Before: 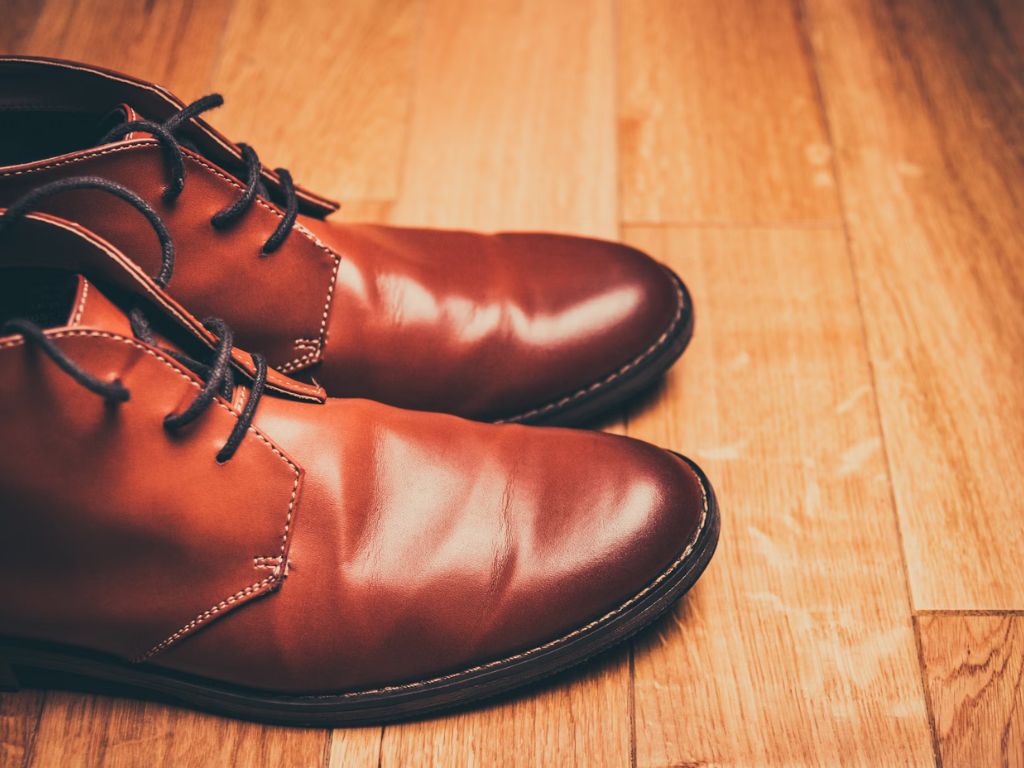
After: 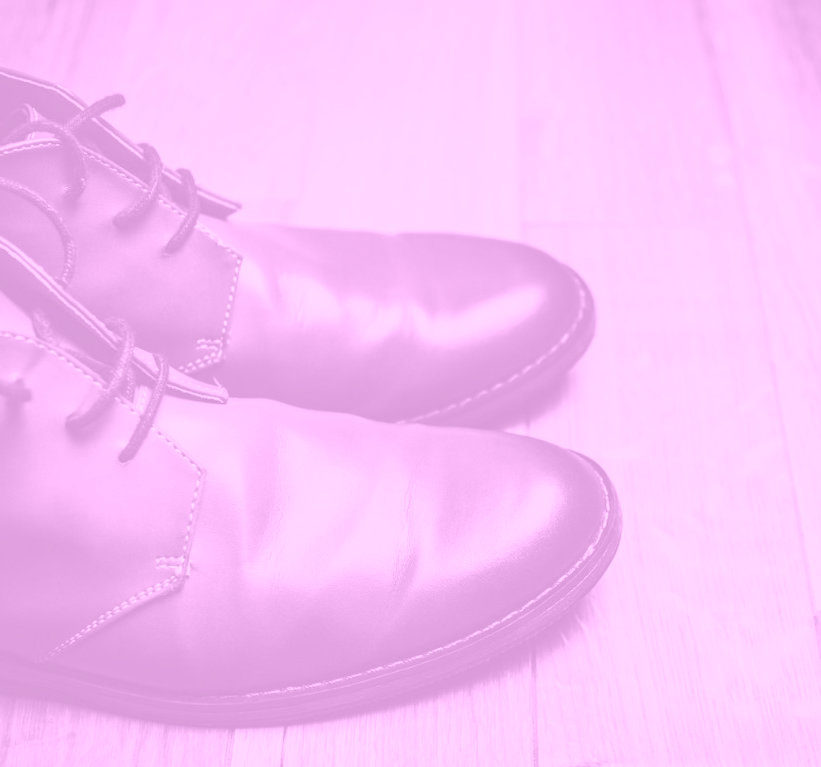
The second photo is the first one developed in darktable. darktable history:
rotate and perspective: crop left 0, crop top 0
colorize: hue 331.2°, saturation 75%, source mix 30.28%, lightness 70.52%, version 1
crop and rotate: left 9.597%, right 10.195%
white balance: red 0.978, blue 0.999
